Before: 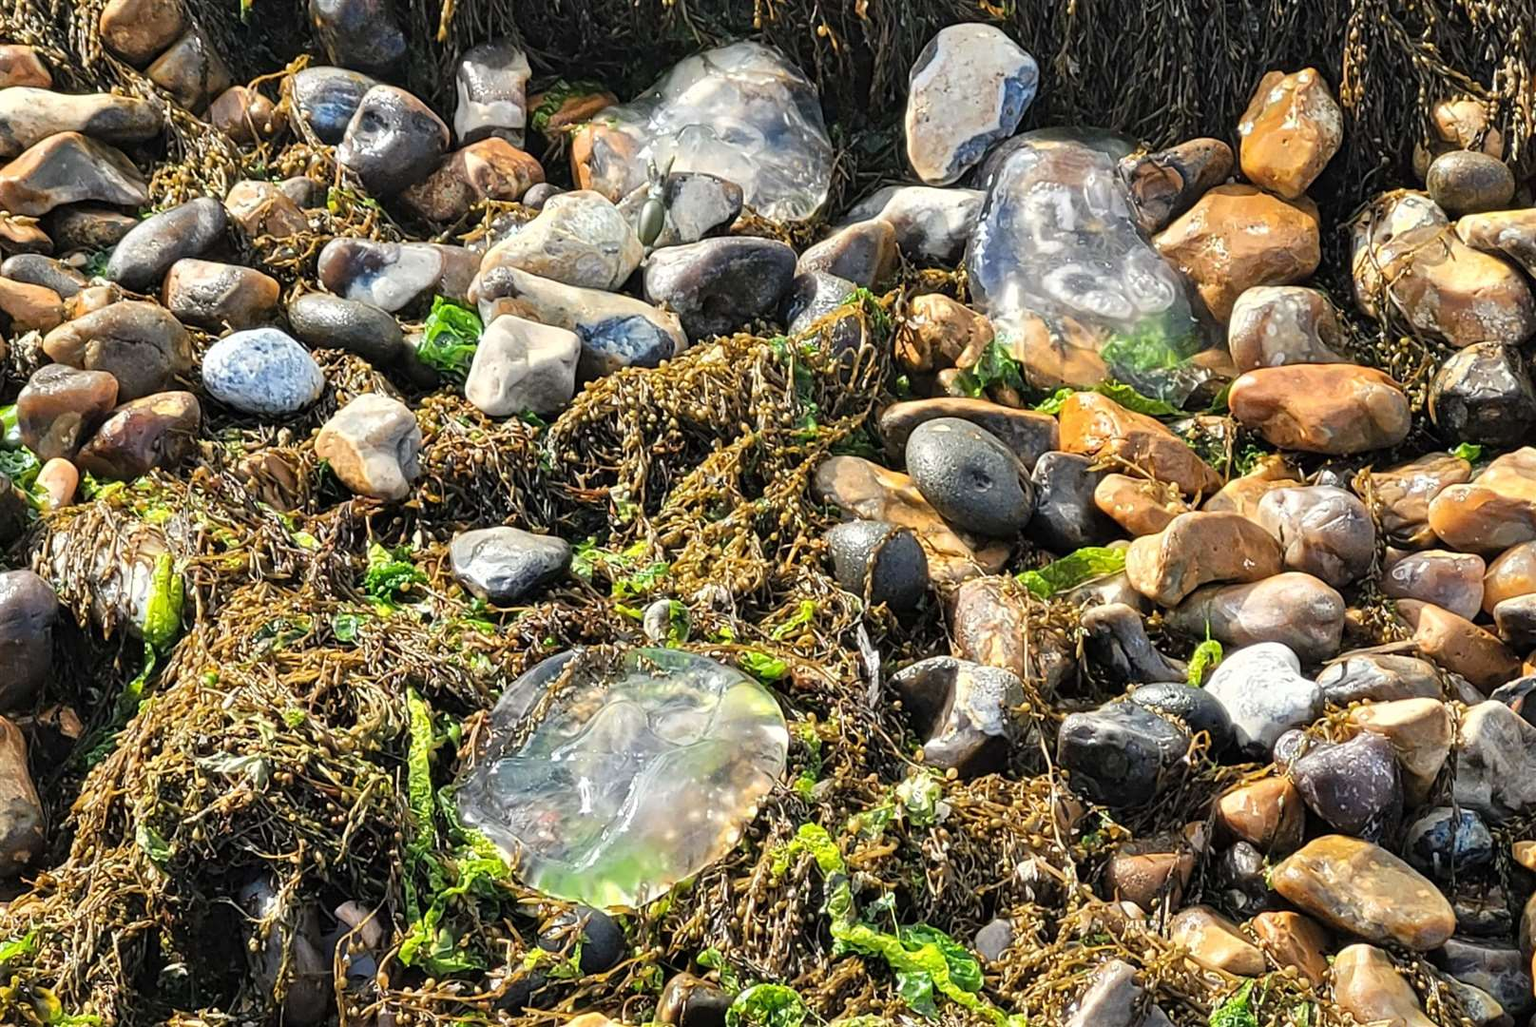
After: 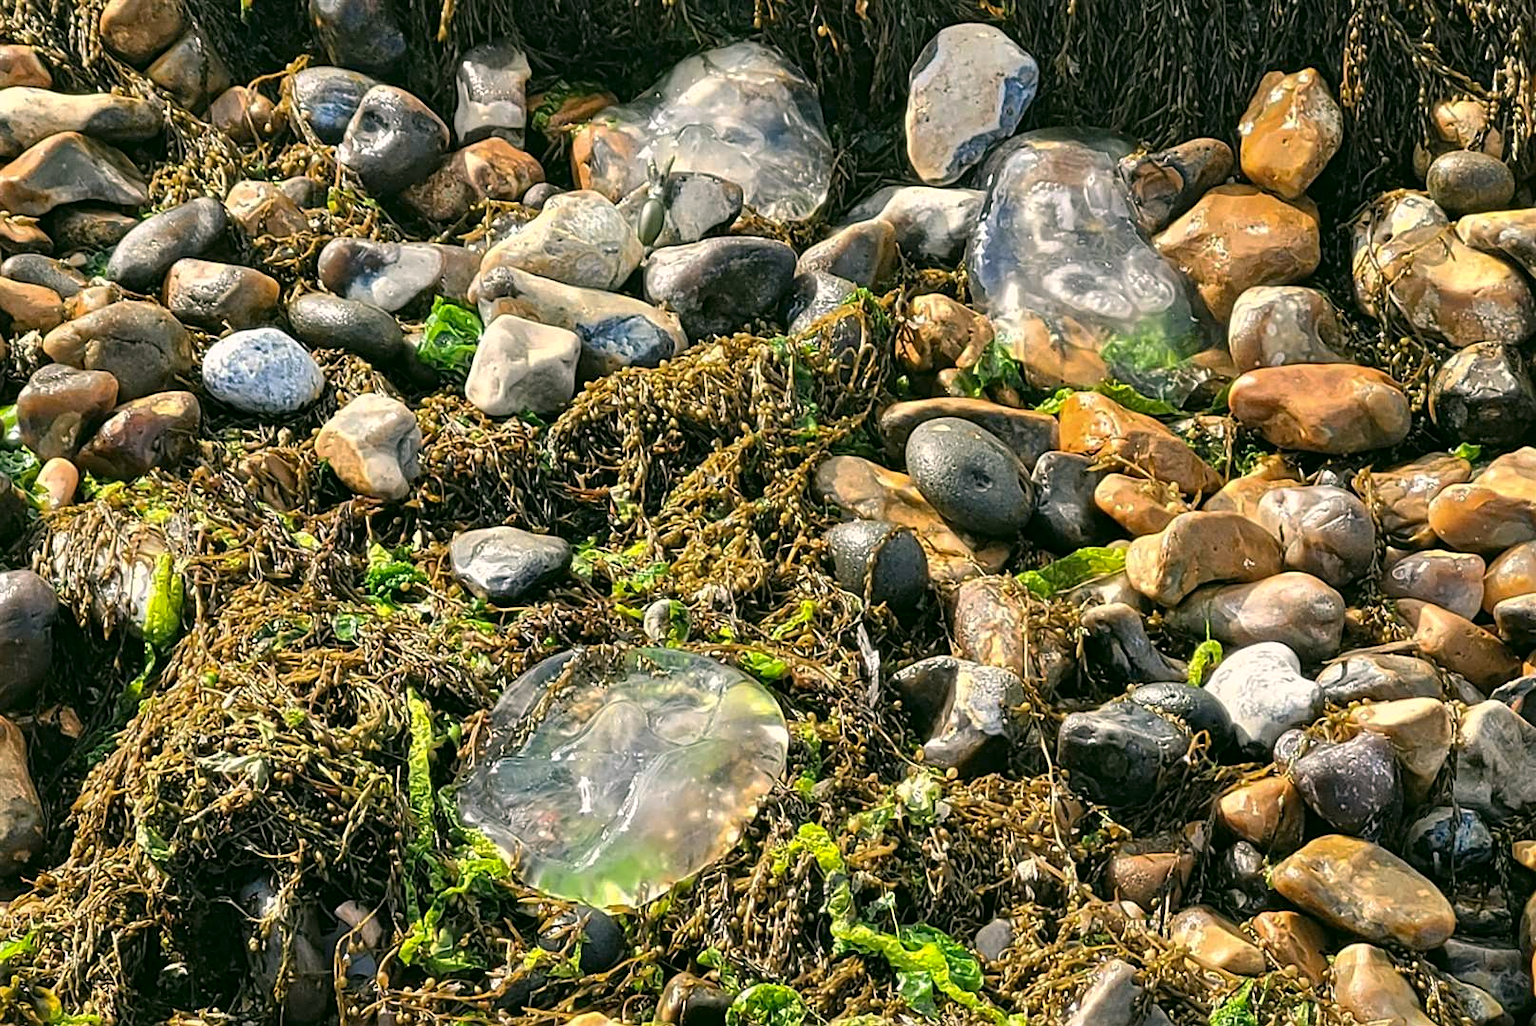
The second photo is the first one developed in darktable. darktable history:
base curve: curves: ch0 [(0, 0) (0.74, 0.67) (1, 1)], preserve colors none
color correction: highlights a* 4.42, highlights b* 4.95, shadows a* -7.94, shadows b* 4.87
sharpen: amount 0.202
